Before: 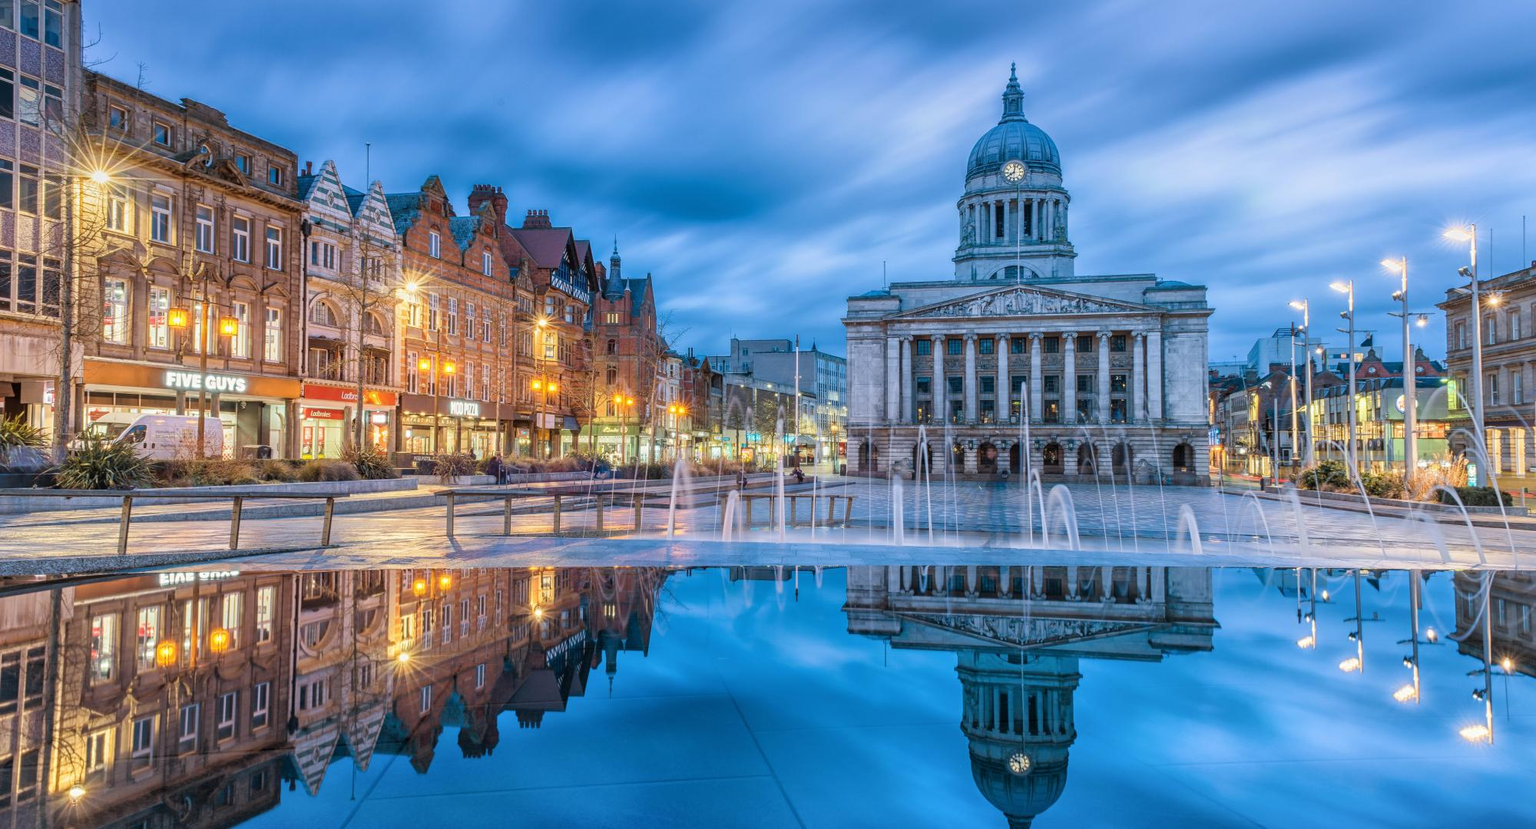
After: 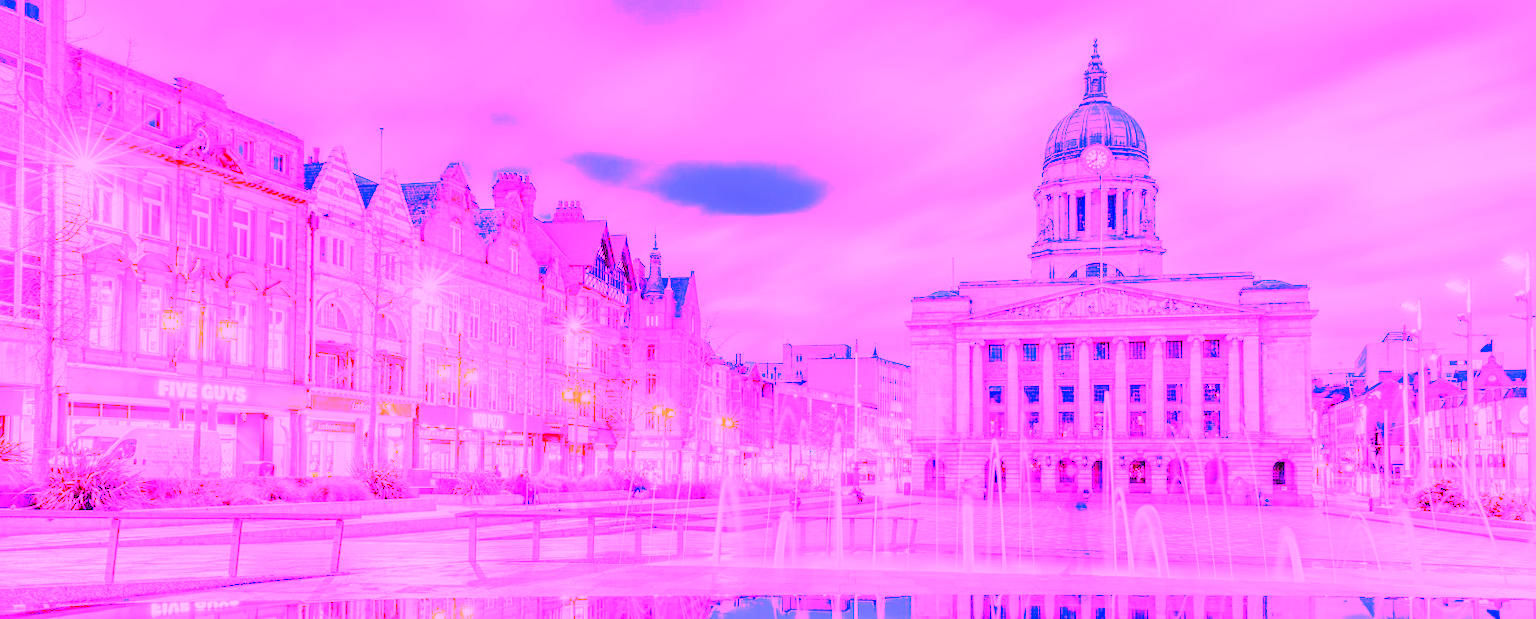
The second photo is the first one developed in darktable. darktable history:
crop: left 1.509%, top 3.452%, right 7.696%, bottom 28.452%
white balance: red 8, blue 8
tone curve: curves: ch0 [(0, 0) (0.004, 0.001) (0.133, 0.112) (0.325, 0.362) (0.832, 0.893) (1, 1)], color space Lab, linked channels, preserve colors none
